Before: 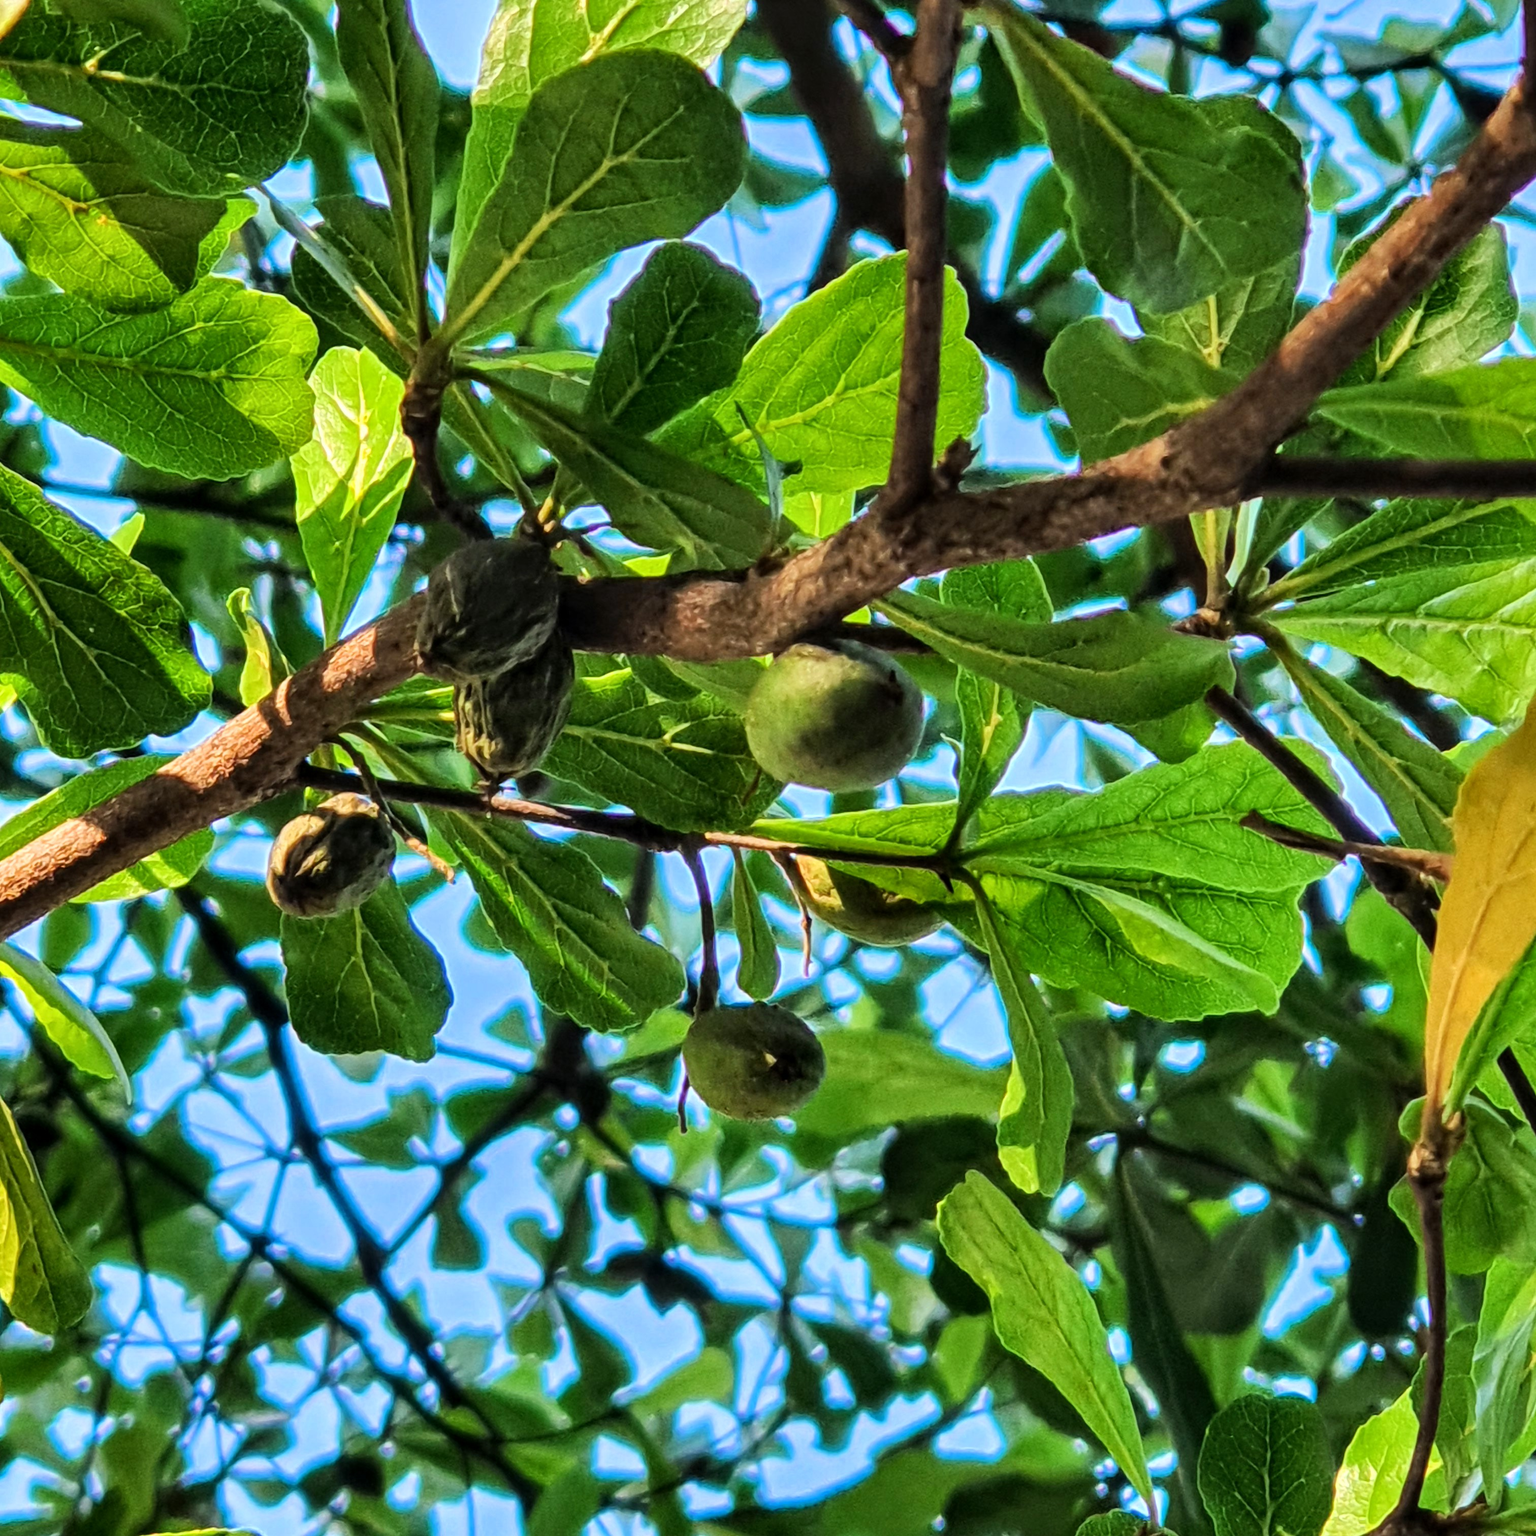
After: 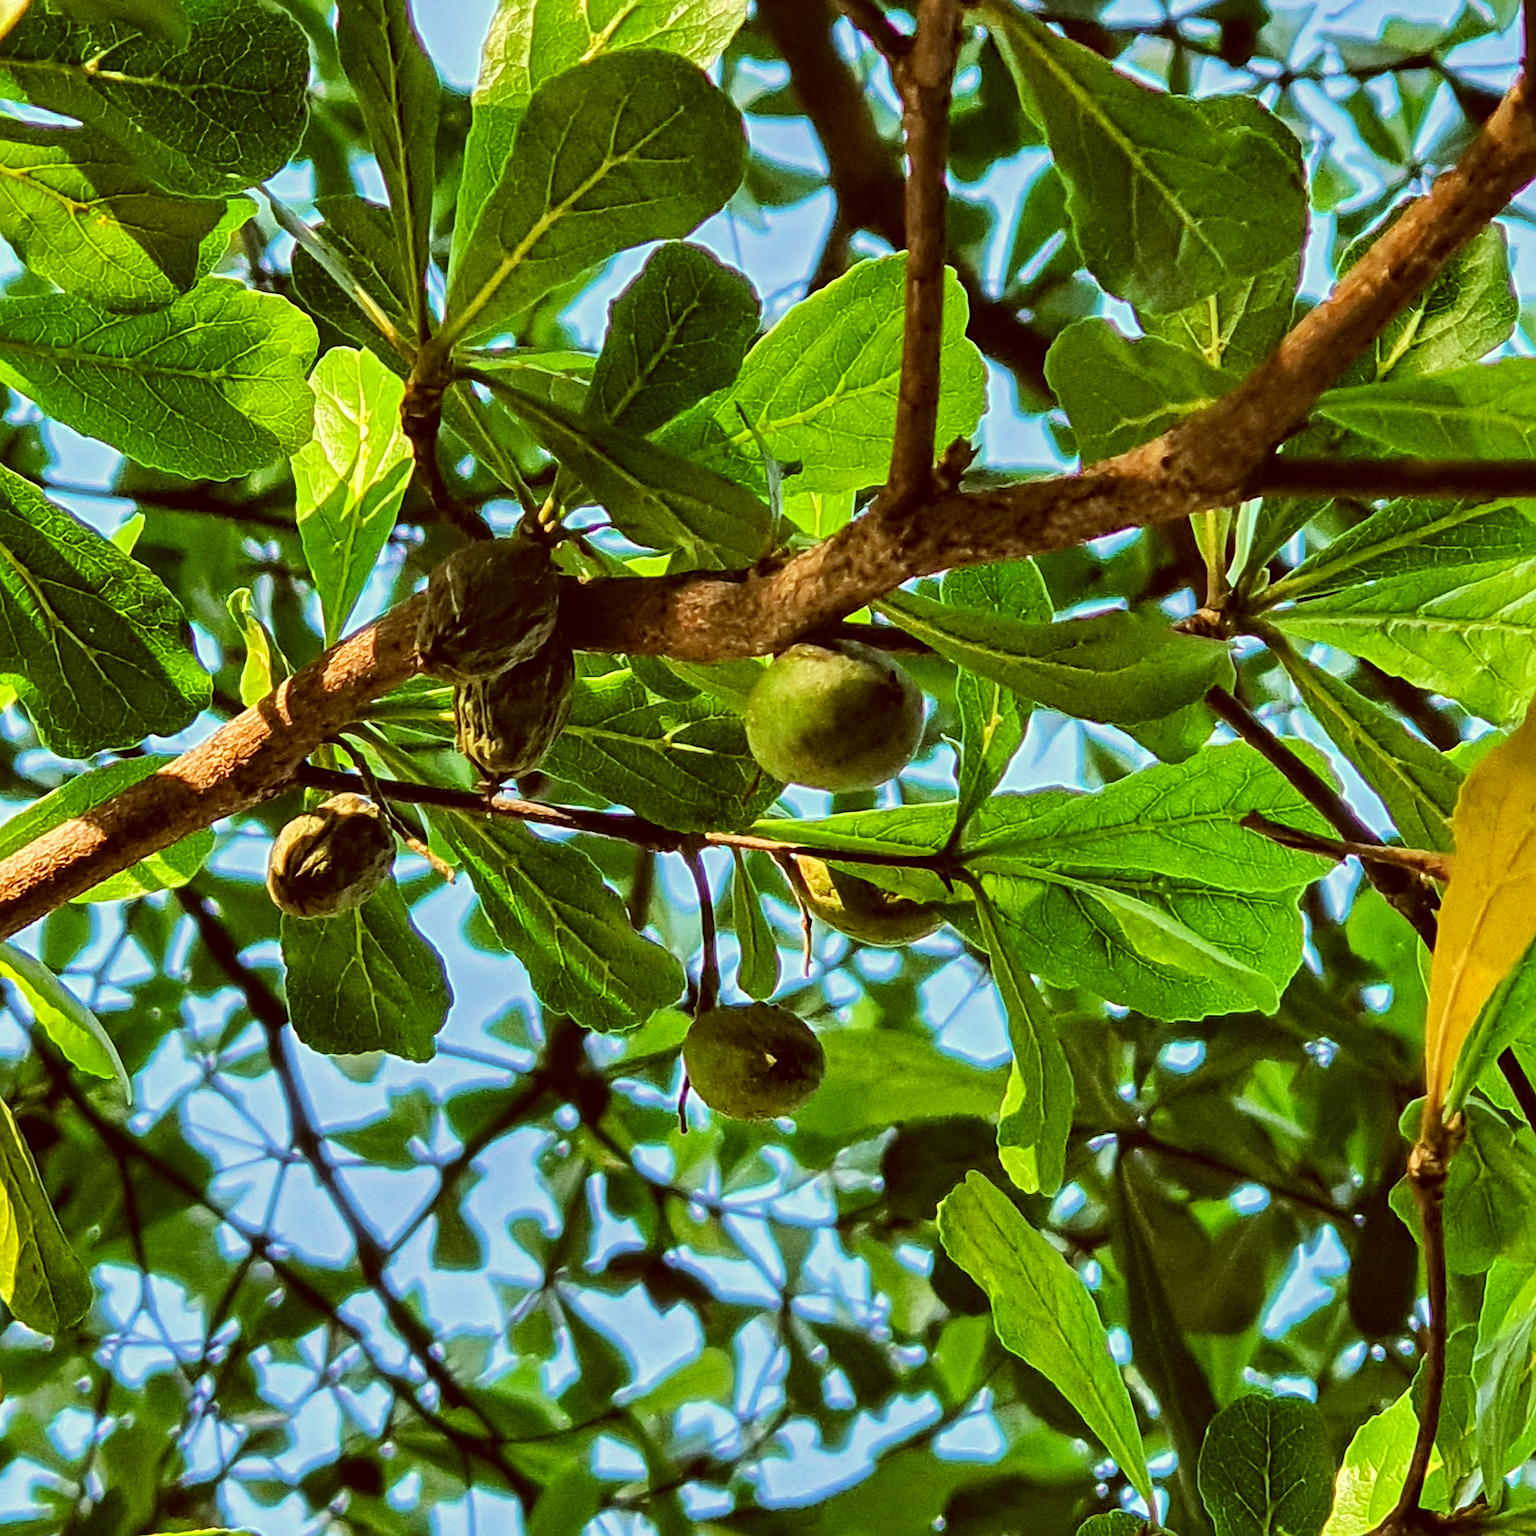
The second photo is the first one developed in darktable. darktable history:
color correction: highlights a* -5.3, highlights b* 9.8, shadows a* 9.8, shadows b* 24.26
sharpen: radius 4
